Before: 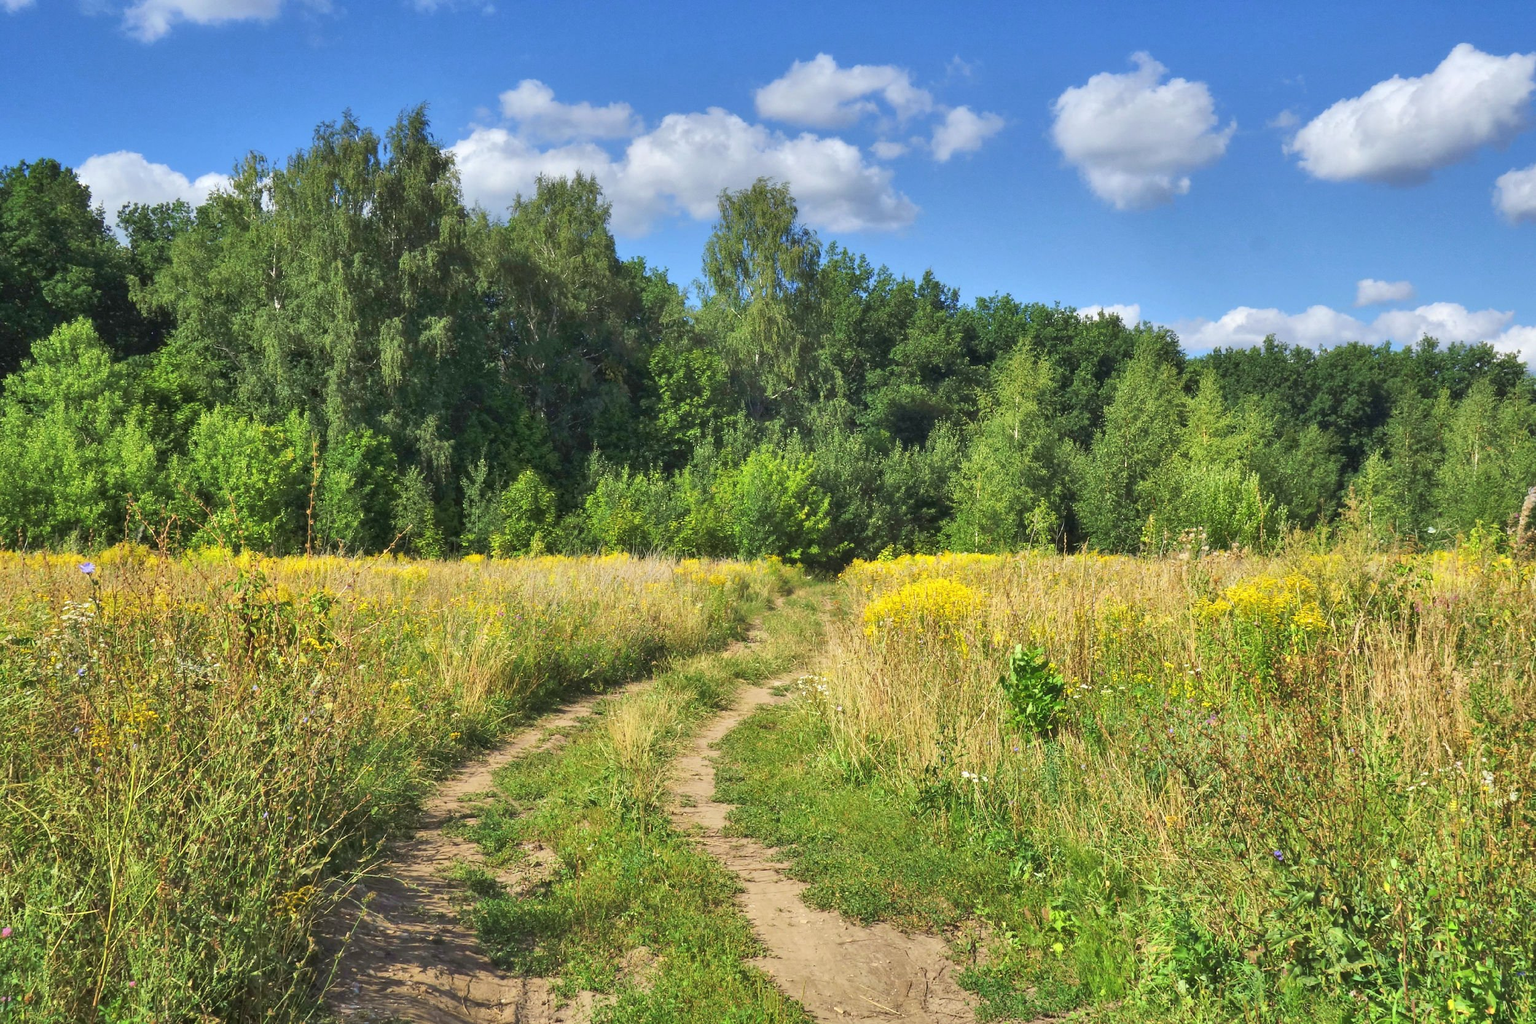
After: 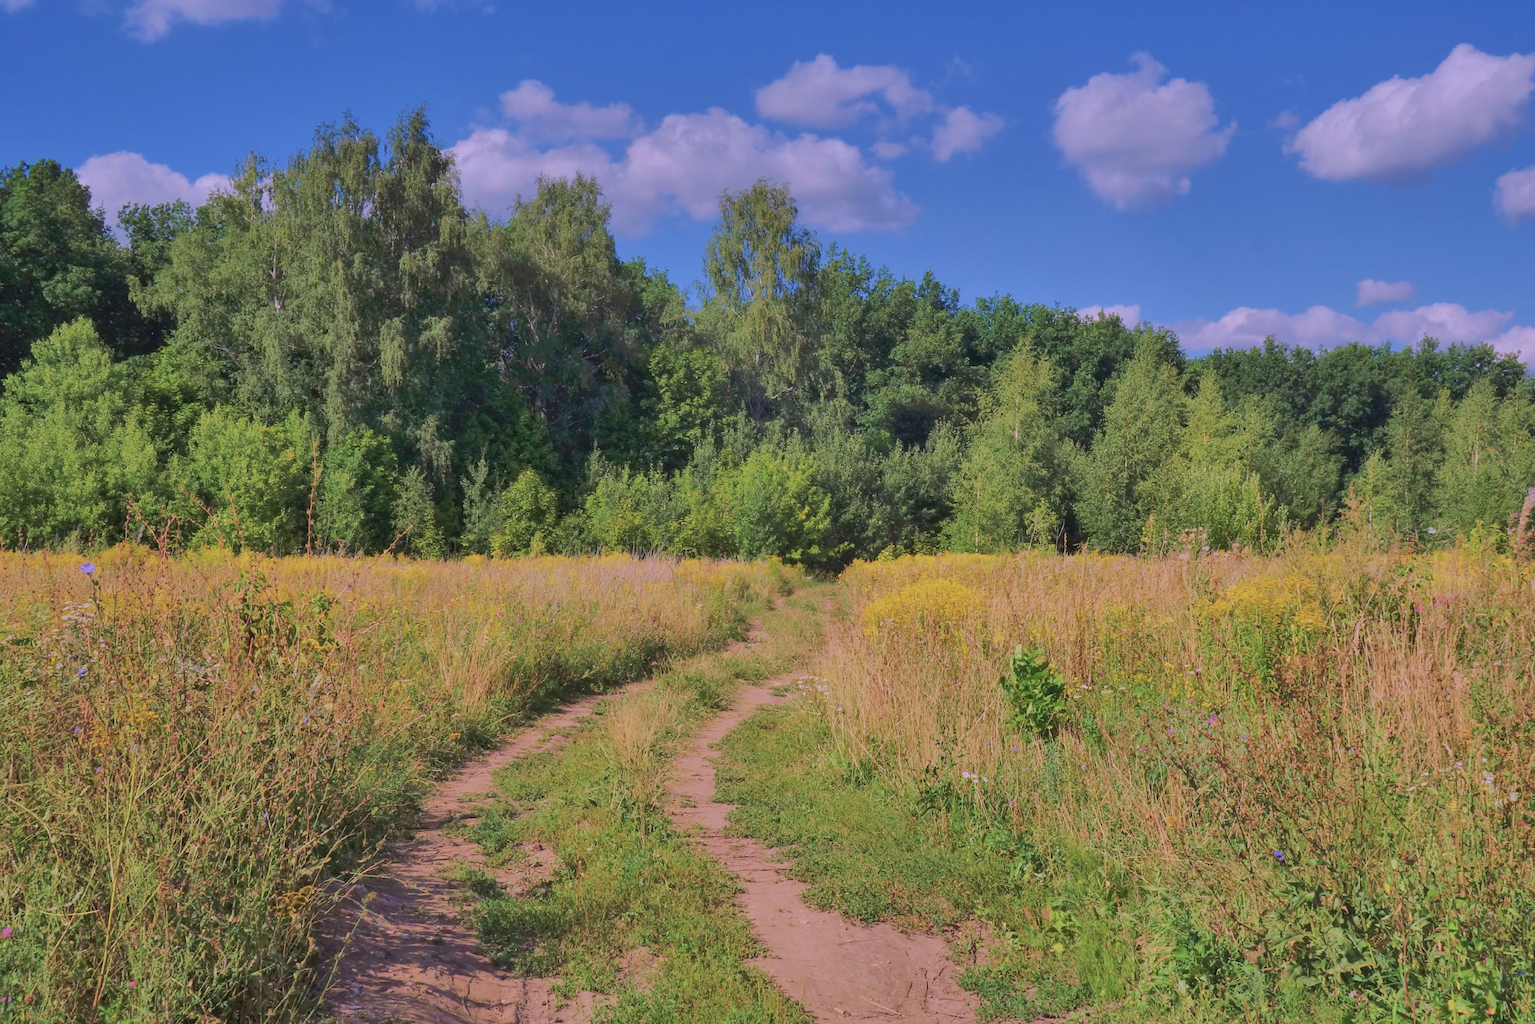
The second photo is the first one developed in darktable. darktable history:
color correction: highlights a* 15.3, highlights b* -20.79
velvia: on, module defaults
tone equalizer: -8 EV -0.021 EV, -7 EV 0.02 EV, -6 EV -0.008 EV, -5 EV 0.007 EV, -4 EV -0.045 EV, -3 EV -0.23 EV, -2 EV -0.67 EV, -1 EV -0.966 EV, +0 EV -0.955 EV, edges refinement/feathering 500, mask exposure compensation -1.57 EV, preserve details no
